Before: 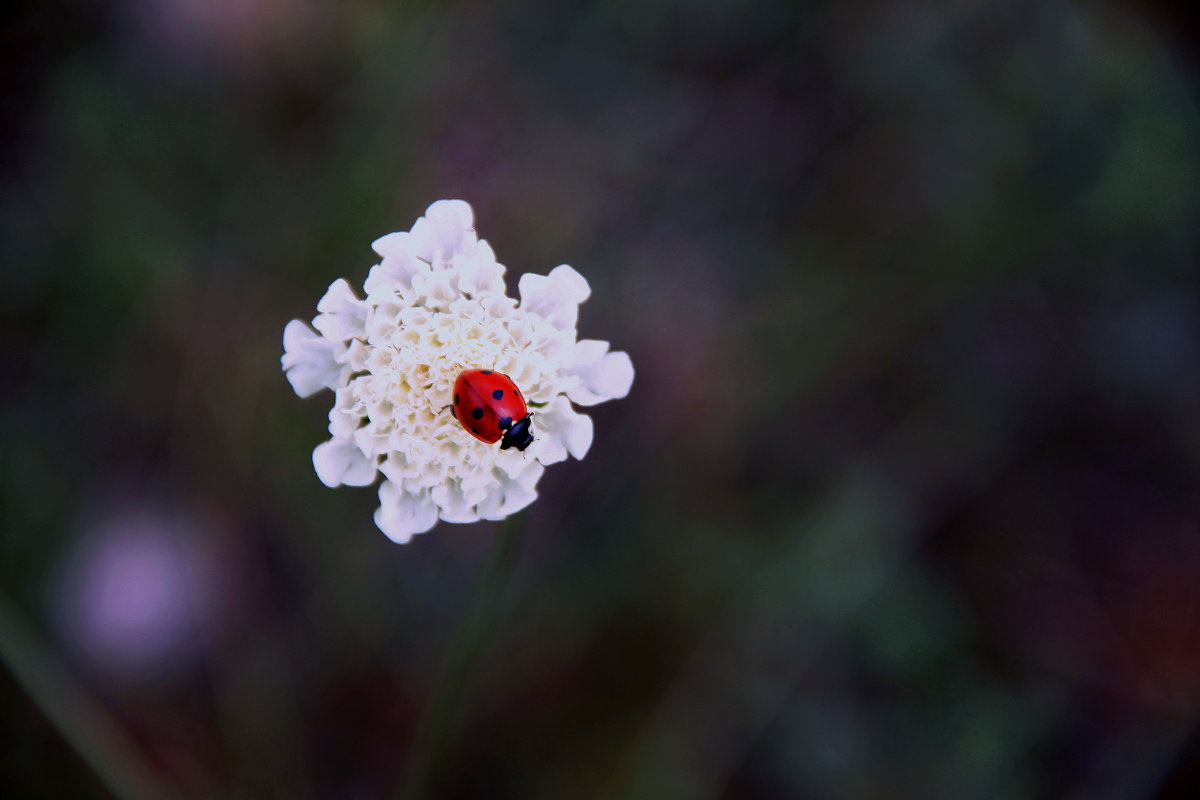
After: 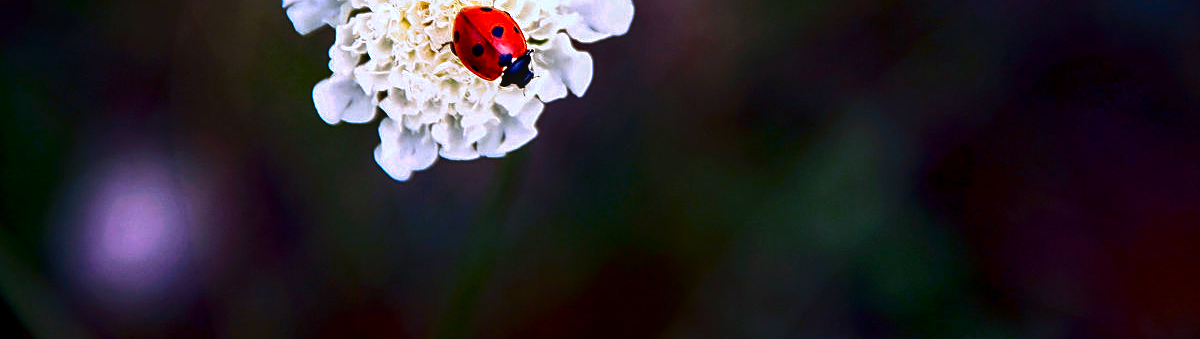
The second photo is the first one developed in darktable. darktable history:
sharpen: on, module defaults
contrast brightness saturation: contrast 0.101, brightness -0.26, saturation 0.141
local contrast: detail 130%
exposure: black level correction 0, exposure 0.588 EV, compensate exposure bias true, compensate highlight preservation false
crop: top 45.409%, bottom 12.131%
color correction: highlights a* -4.85, highlights b* 5.06, saturation 0.95
vignetting: saturation 0.376
color zones: curves: ch0 [(0.099, 0.624) (0.257, 0.596) (0.384, 0.376) (0.529, 0.492) (0.697, 0.564) (0.768, 0.532) (0.908, 0.644)]; ch1 [(0.112, 0.564) (0.254, 0.612) (0.432, 0.676) (0.592, 0.456) (0.743, 0.684) (0.888, 0.536)]; ch2 [(0.25, 0.5) (0.469, 0.36) (0.75, 0.5)]
